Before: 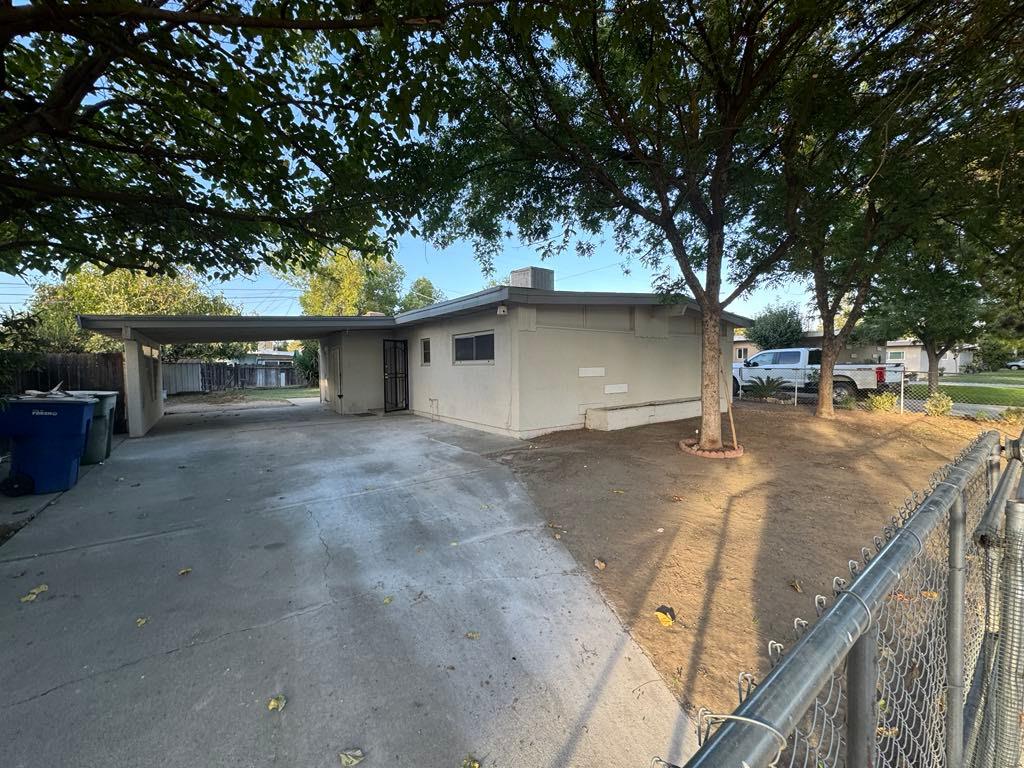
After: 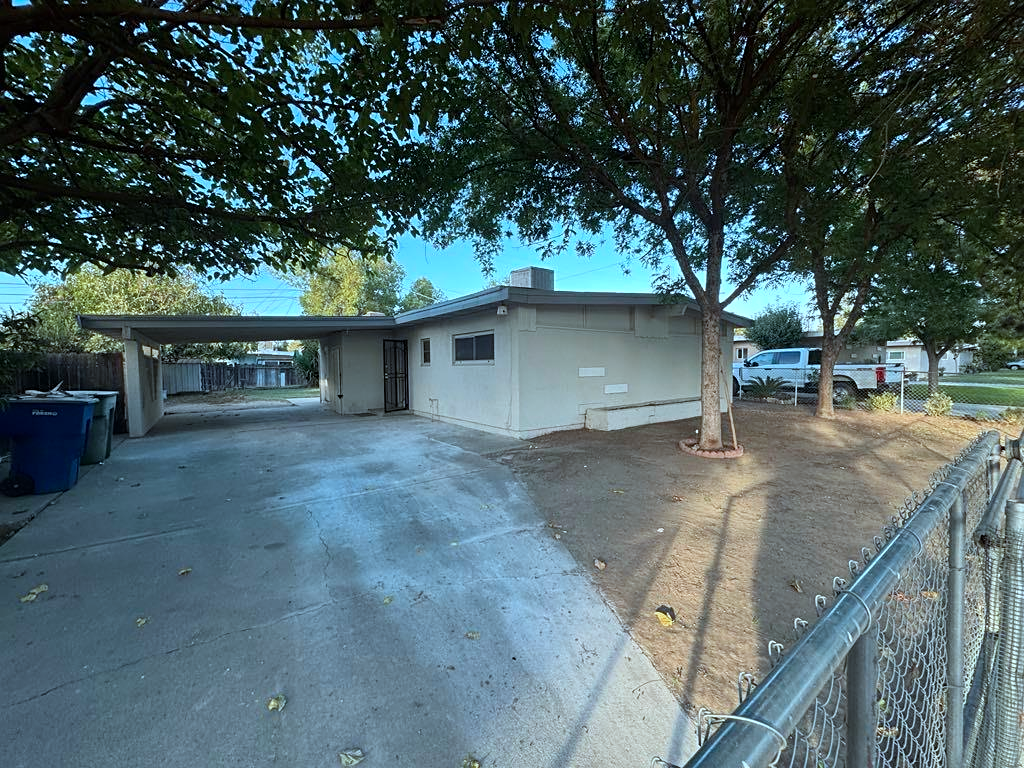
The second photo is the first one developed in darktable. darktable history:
color correction: highlights a* -10.69, highlights b* -19.19
sharpen: amount 0.209
